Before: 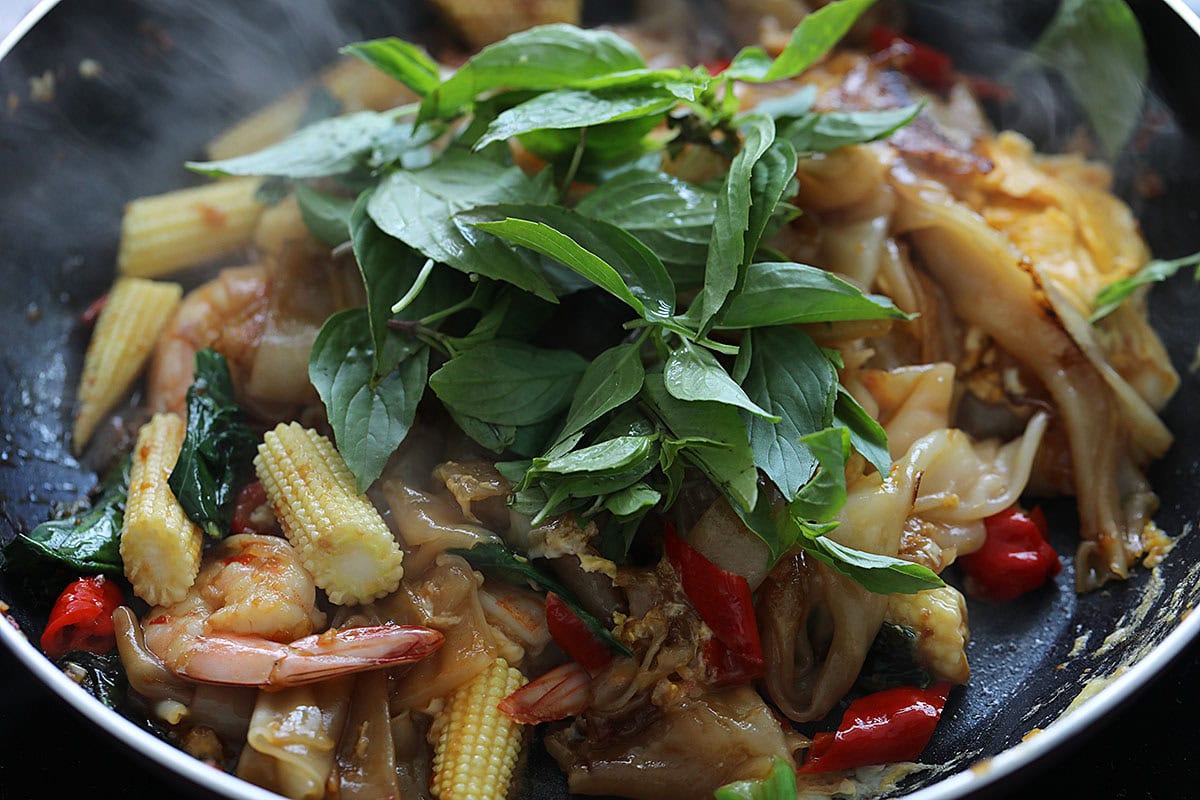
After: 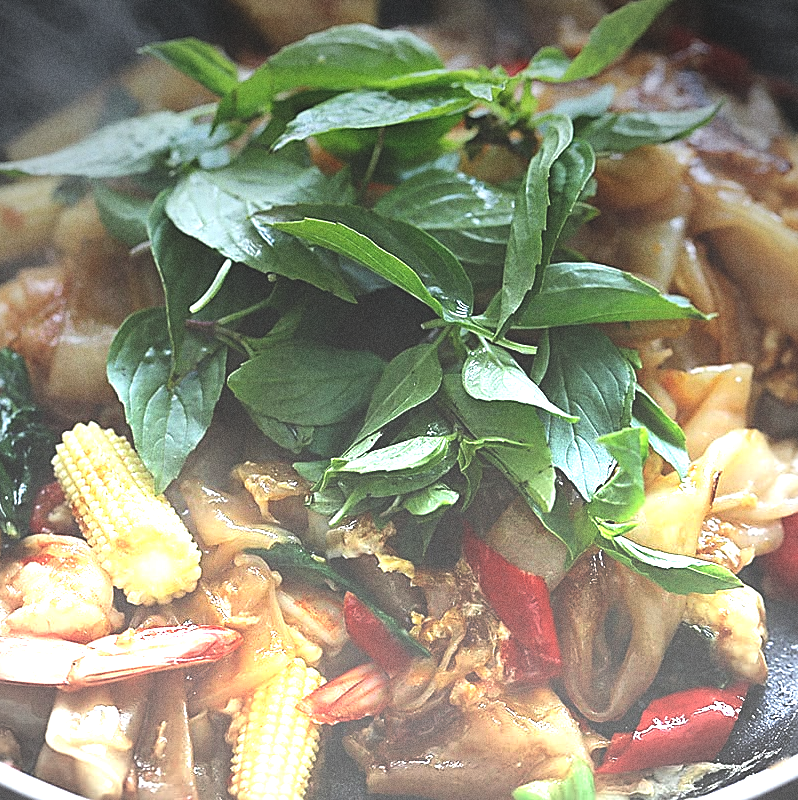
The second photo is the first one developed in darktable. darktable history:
sharpen: on, module defaults
vignetting: automatic ratio true
graduated density: density -3.9 EV
grain: coarseness 11.82 ISO, strength 36.67%, mid-tones bias 74.17%
crop: left 16.899%, right 16.556%
exposure: black level correction -0.023, exposure -0.039 EV, compensate highlight preservation false
